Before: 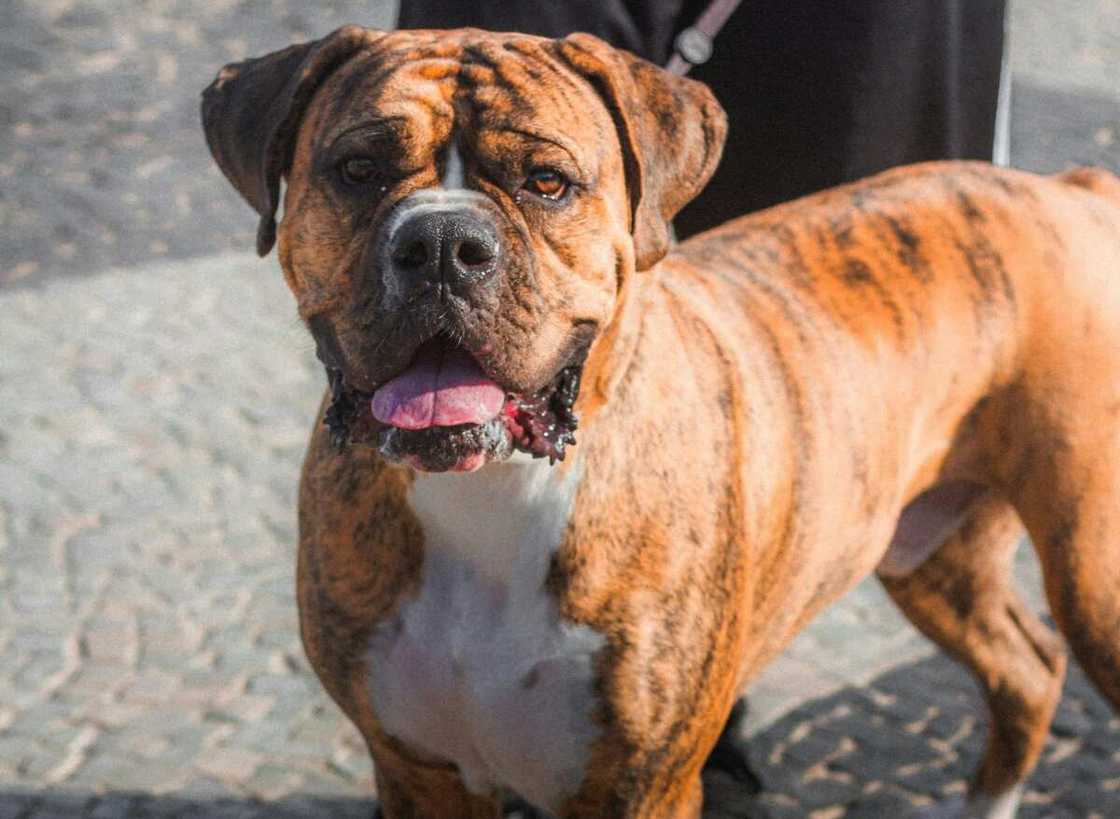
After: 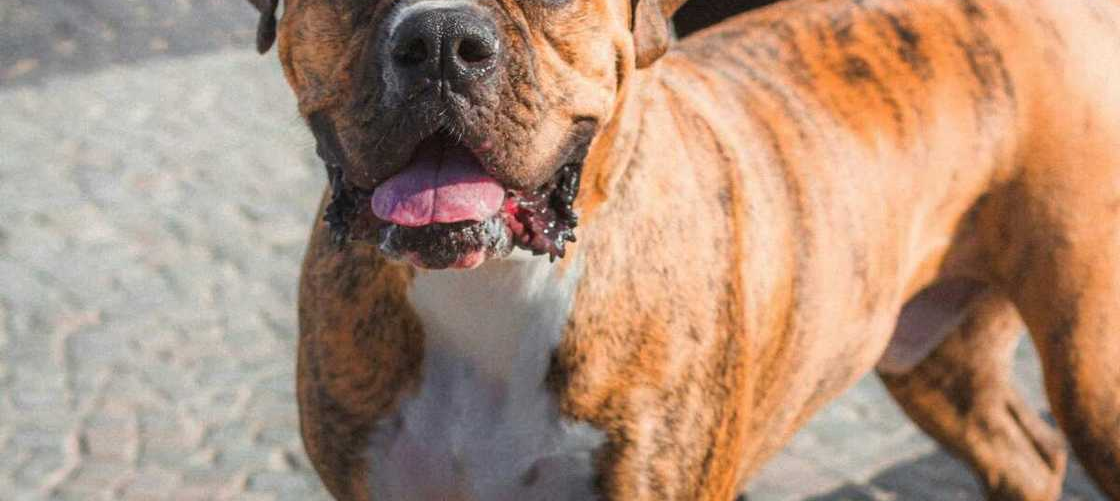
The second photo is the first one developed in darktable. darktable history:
crop and rotate: top 24.874%, bottom 13.935%
